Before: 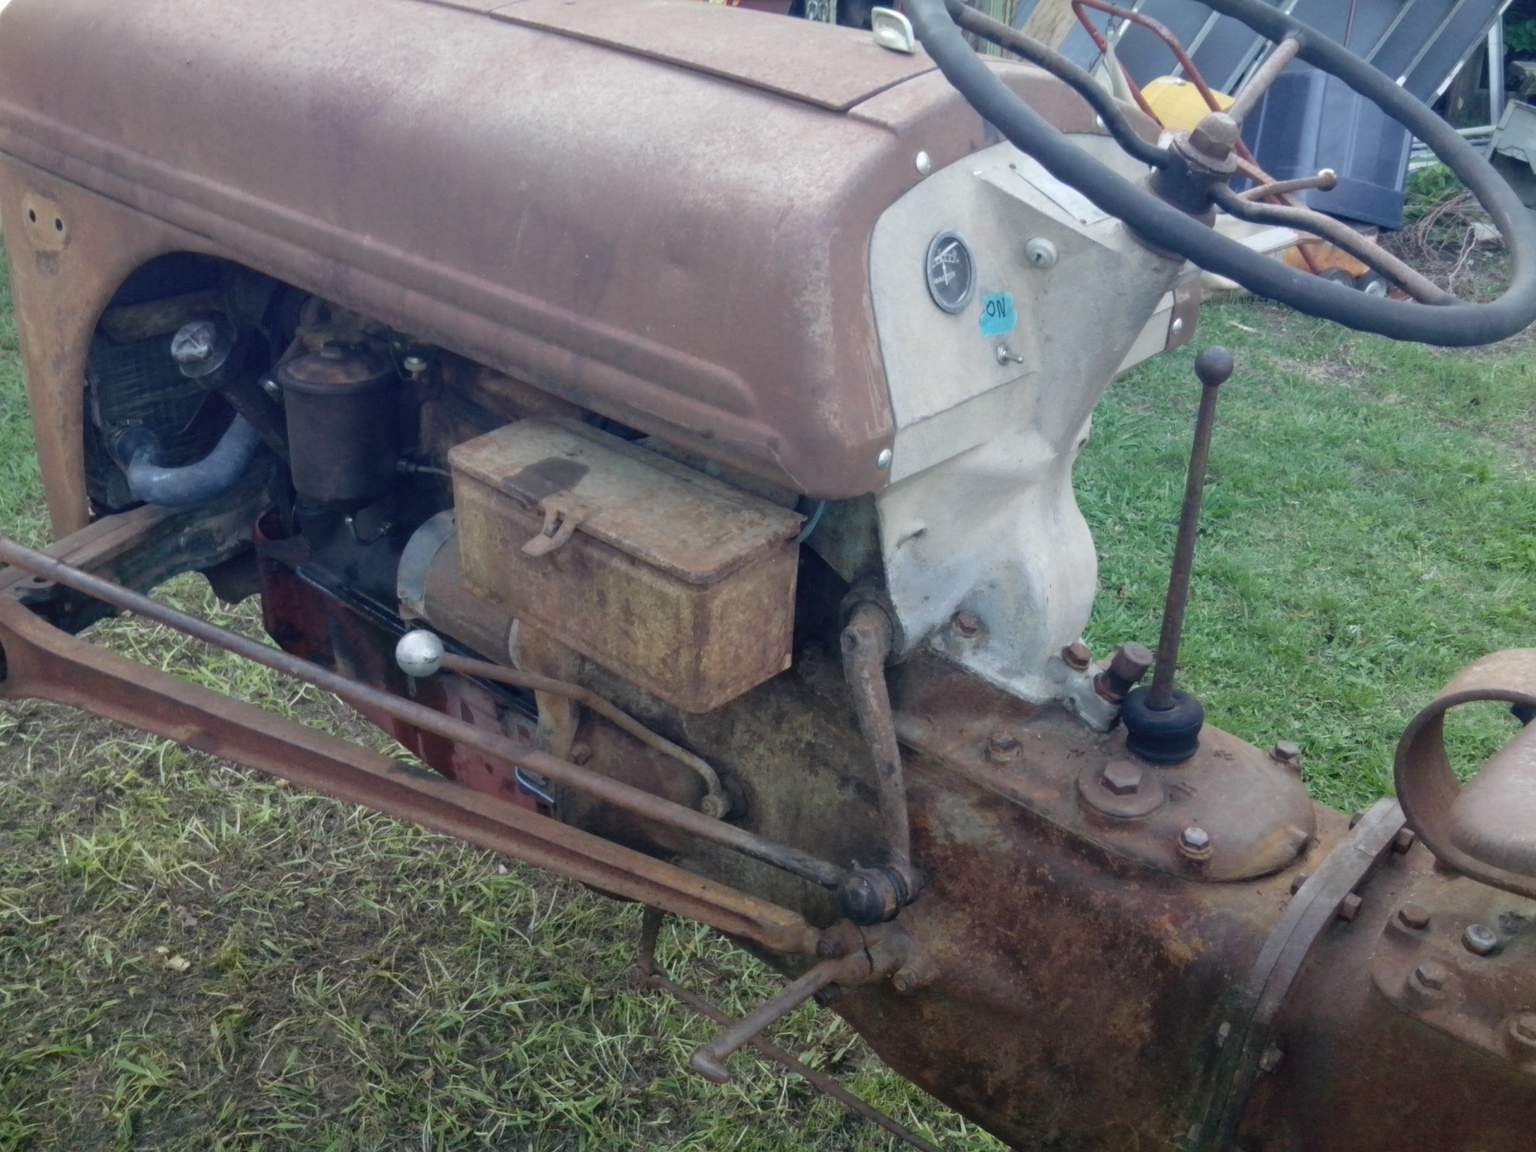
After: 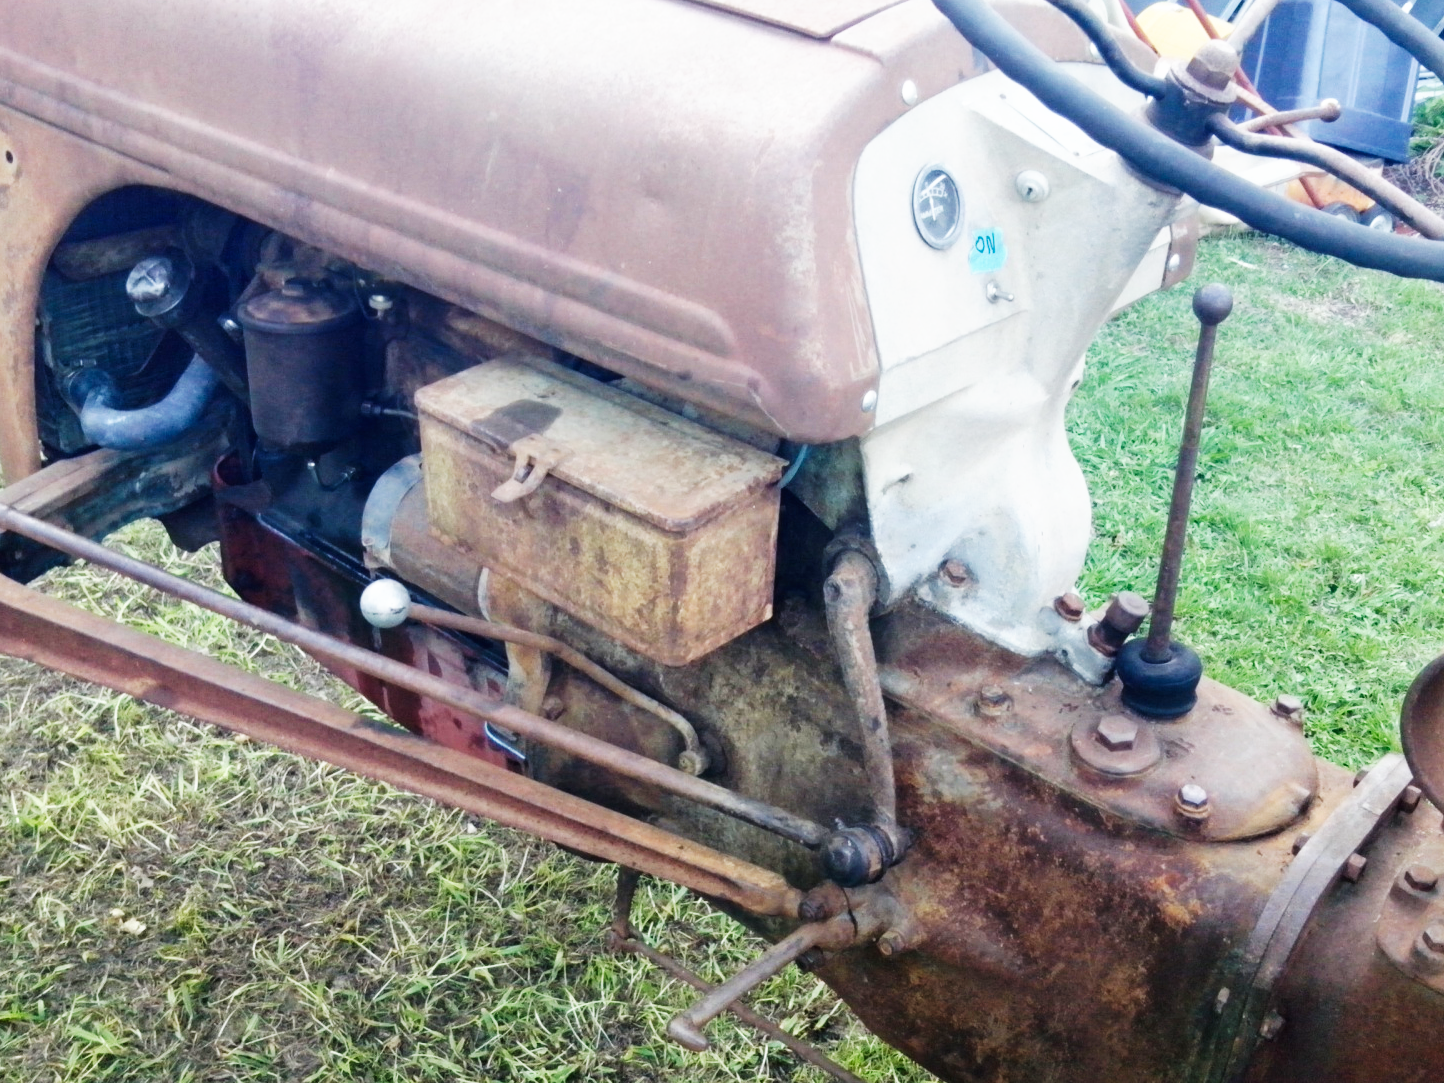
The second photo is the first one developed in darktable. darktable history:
crop: left 3.305%, top 6.436%, right 6.389%, bottom 3.258%
sharpen: radius 5.325, amount 0.312, threshold 26.433
base curve: curves: ch0 [(0, 0) (0.007, 0.004) (0.027, 0.03) (0.046, 0.07) (0.207, 0.54) (0.442, 0.872) (0.673, 0.972) (1, 1)], preserve colors none
